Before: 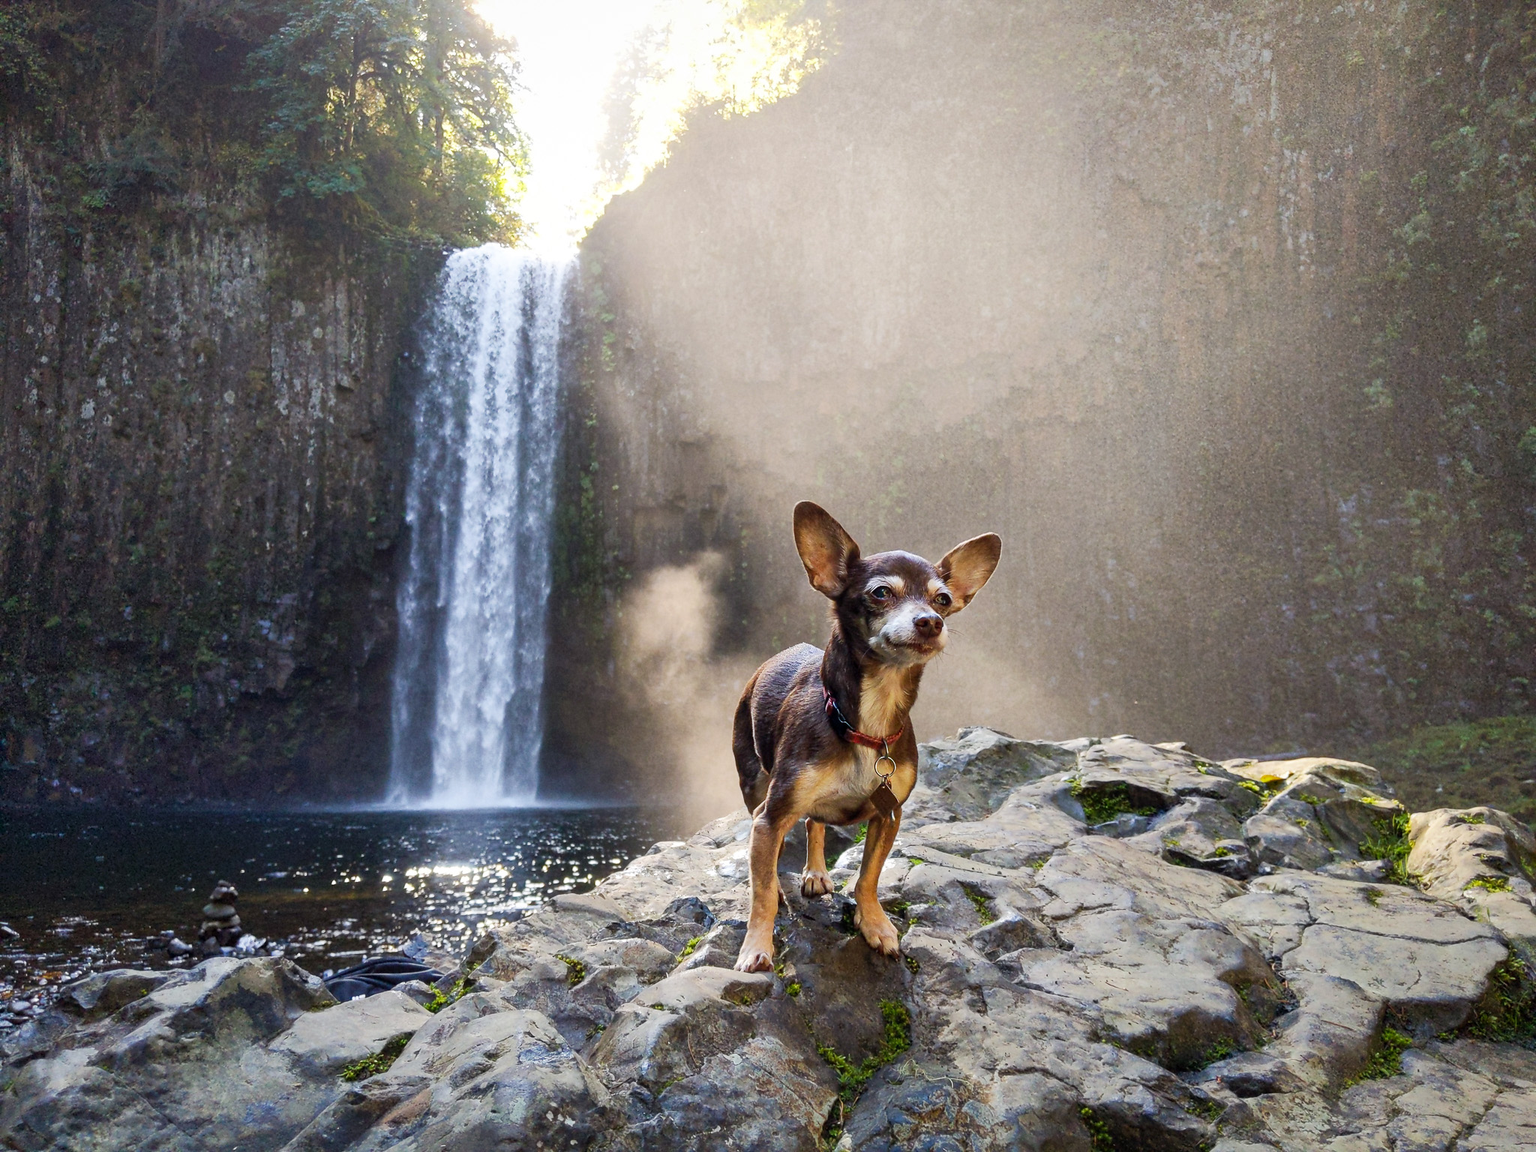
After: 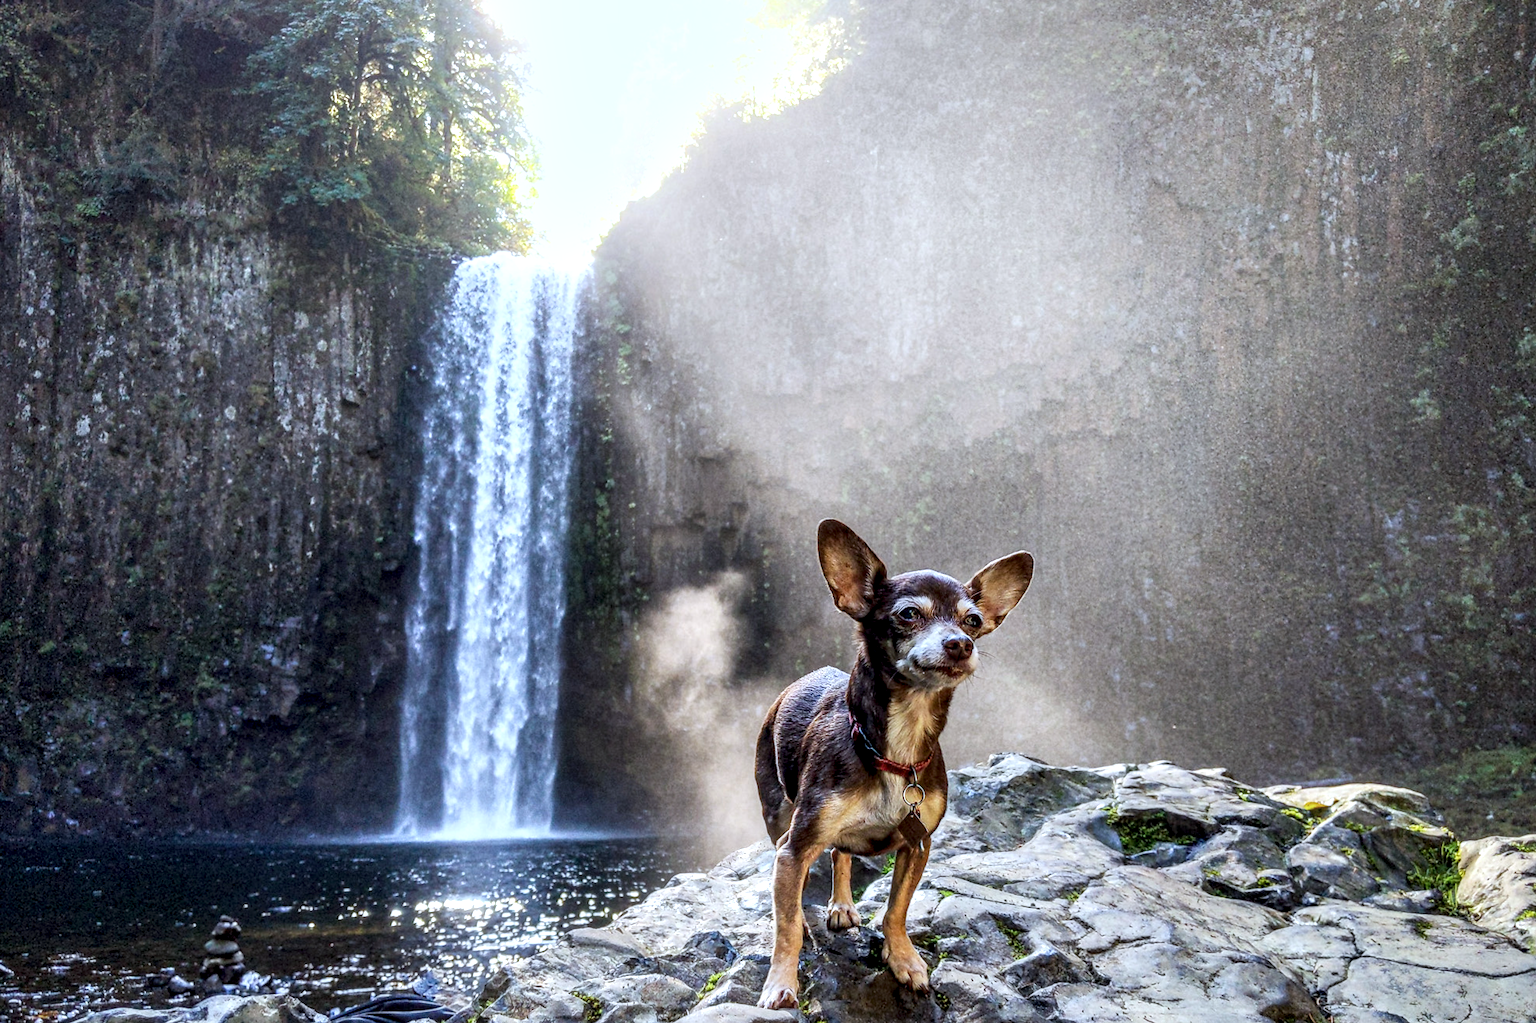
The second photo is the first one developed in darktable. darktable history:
crop and rotate: angle 0.2°, left 0.275%, right 3.127%, bottom 14.18%
color calibration: x 0.37, y 0.382, temperature 4313.32 K
bloom: size 13.65%, threshold 98.39%, strength 4.82%
local contrast: highlights 0%, shadows 0%, detail 182%
